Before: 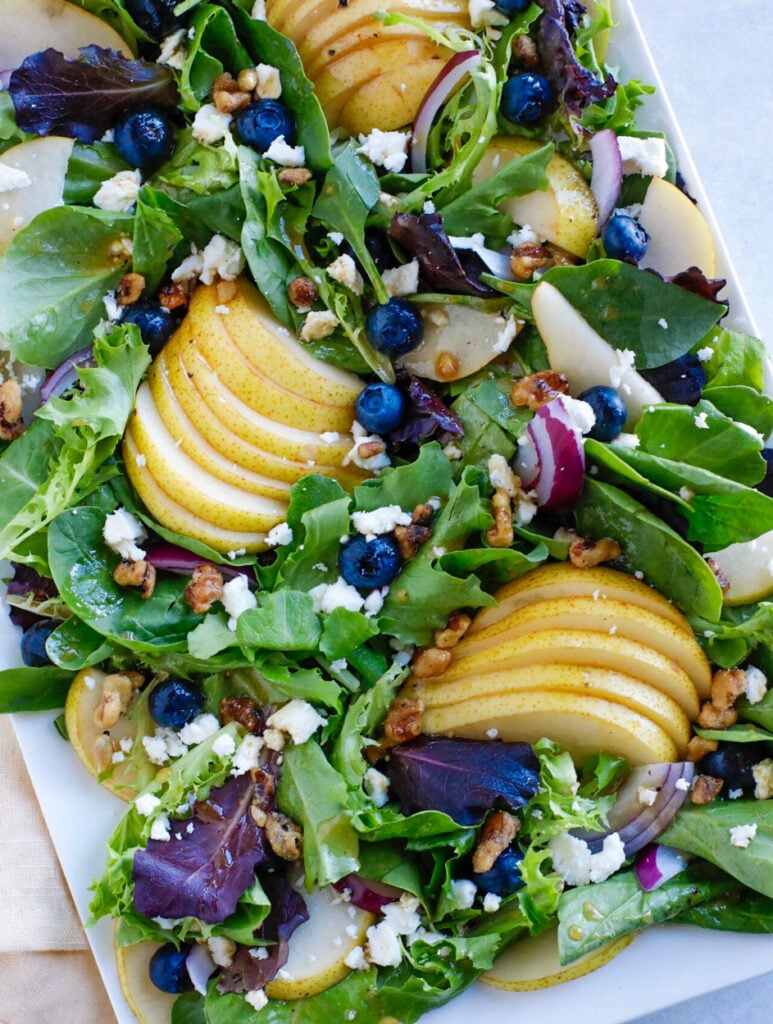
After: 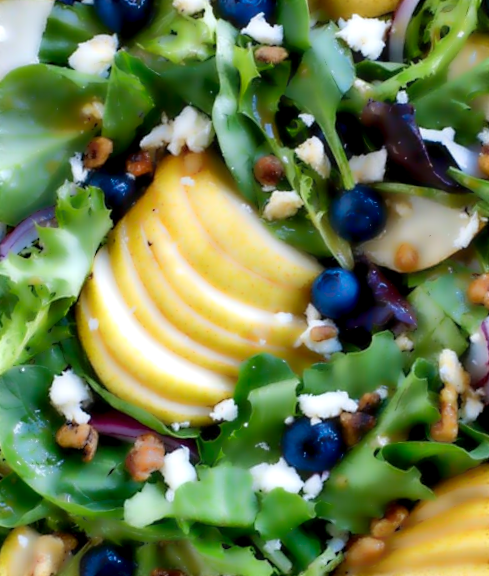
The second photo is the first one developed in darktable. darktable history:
crop and rotate: angle -4.99°, left 2.122%, top 6.945%, right 27.566%, bottom 30.519%
lowpass: radius 4, soften with bilateral filter, unbound 0
local contrast: highlights 79%, shadows 56%, detail 175%, midtone range 0.428
